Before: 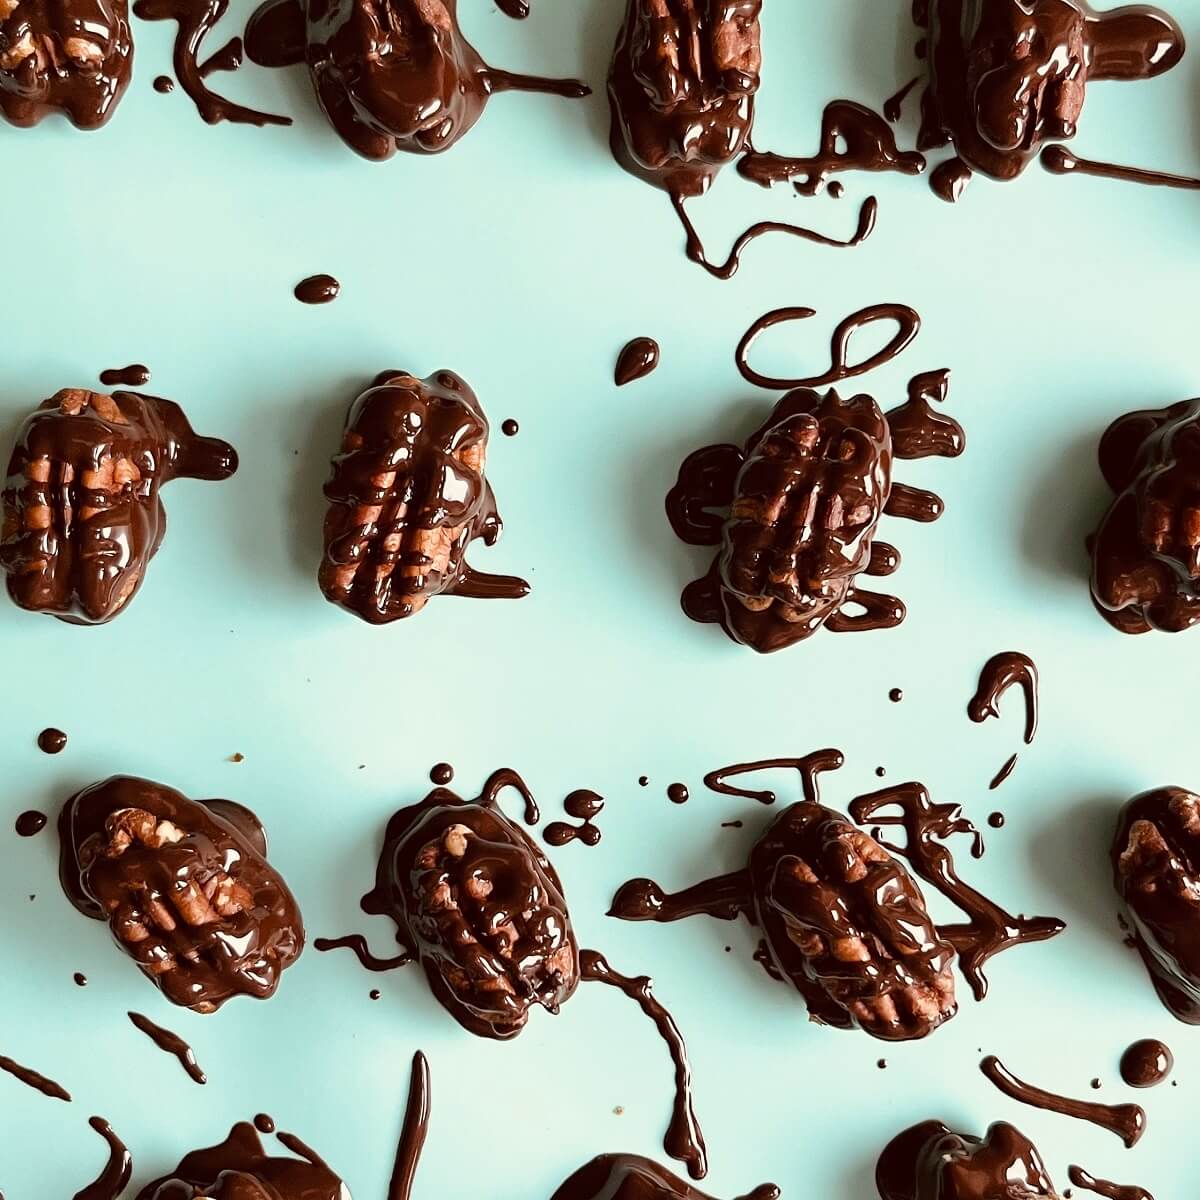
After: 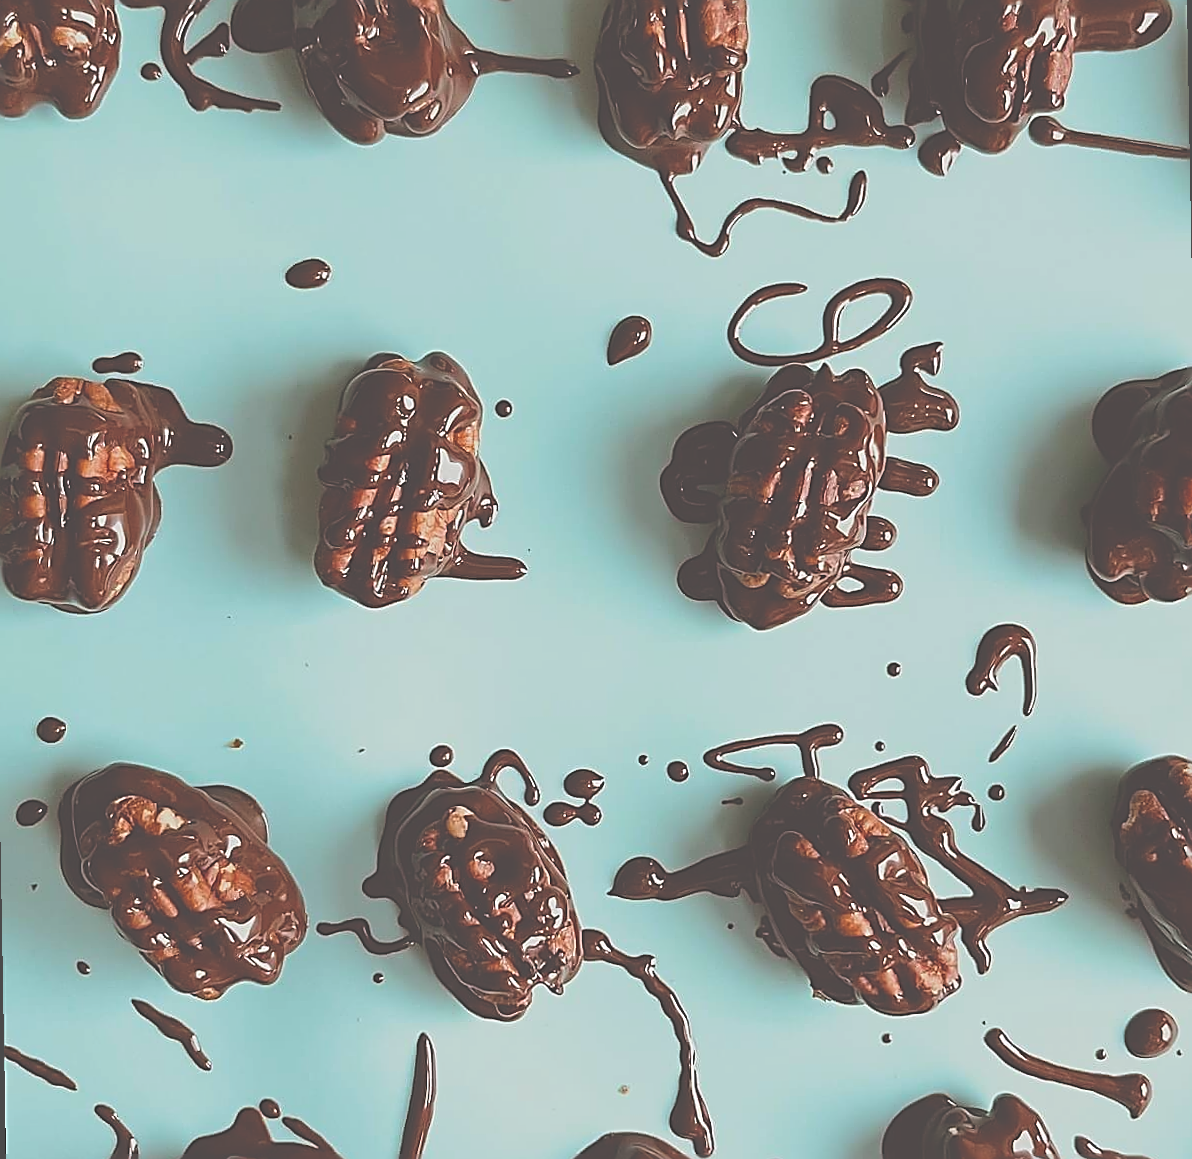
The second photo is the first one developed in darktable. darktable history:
rotate and perspective: rotation -1°, crop left 0.011, crop right 0.989, crop top 0.025, crop bottom 0.975
contrast brightness saturation: contrast -0.28
sharpen: radius 1.685, amount 1.294
exposure: black level correction -0.041, exposure 0.064 EV, compensate highlight preservation false
white balance: red 0.983, blue 1.036
